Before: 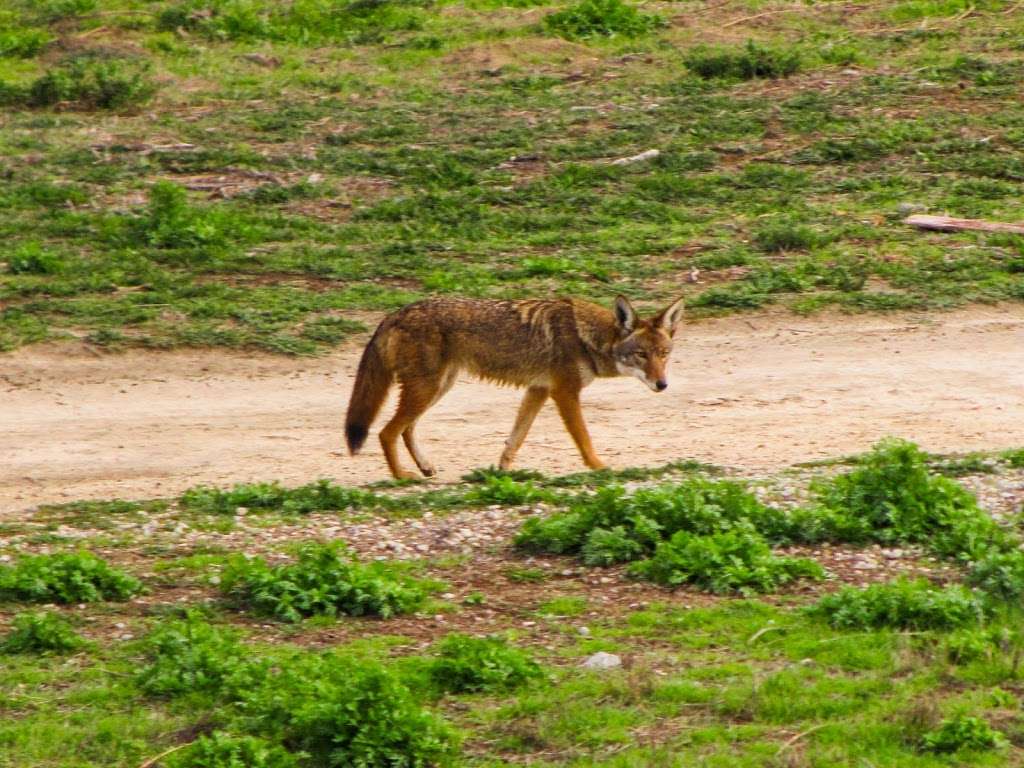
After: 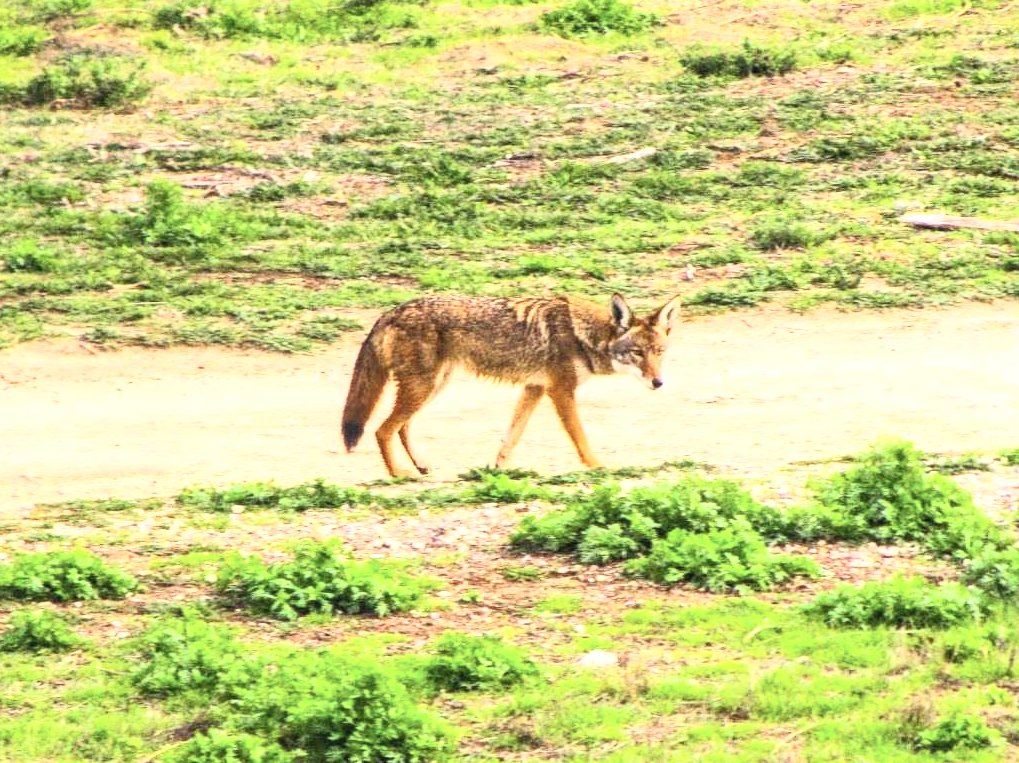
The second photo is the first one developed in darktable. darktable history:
crop and rotate: left 0.47%, top 0.315%, bottom 0.286%
exposure: black level correction 0, exposure 0.7 EV, compensate highlight preservation false
local contrast: on, module defaults
contrast brightness saturation: contrast 0.386, brightness 0.536
